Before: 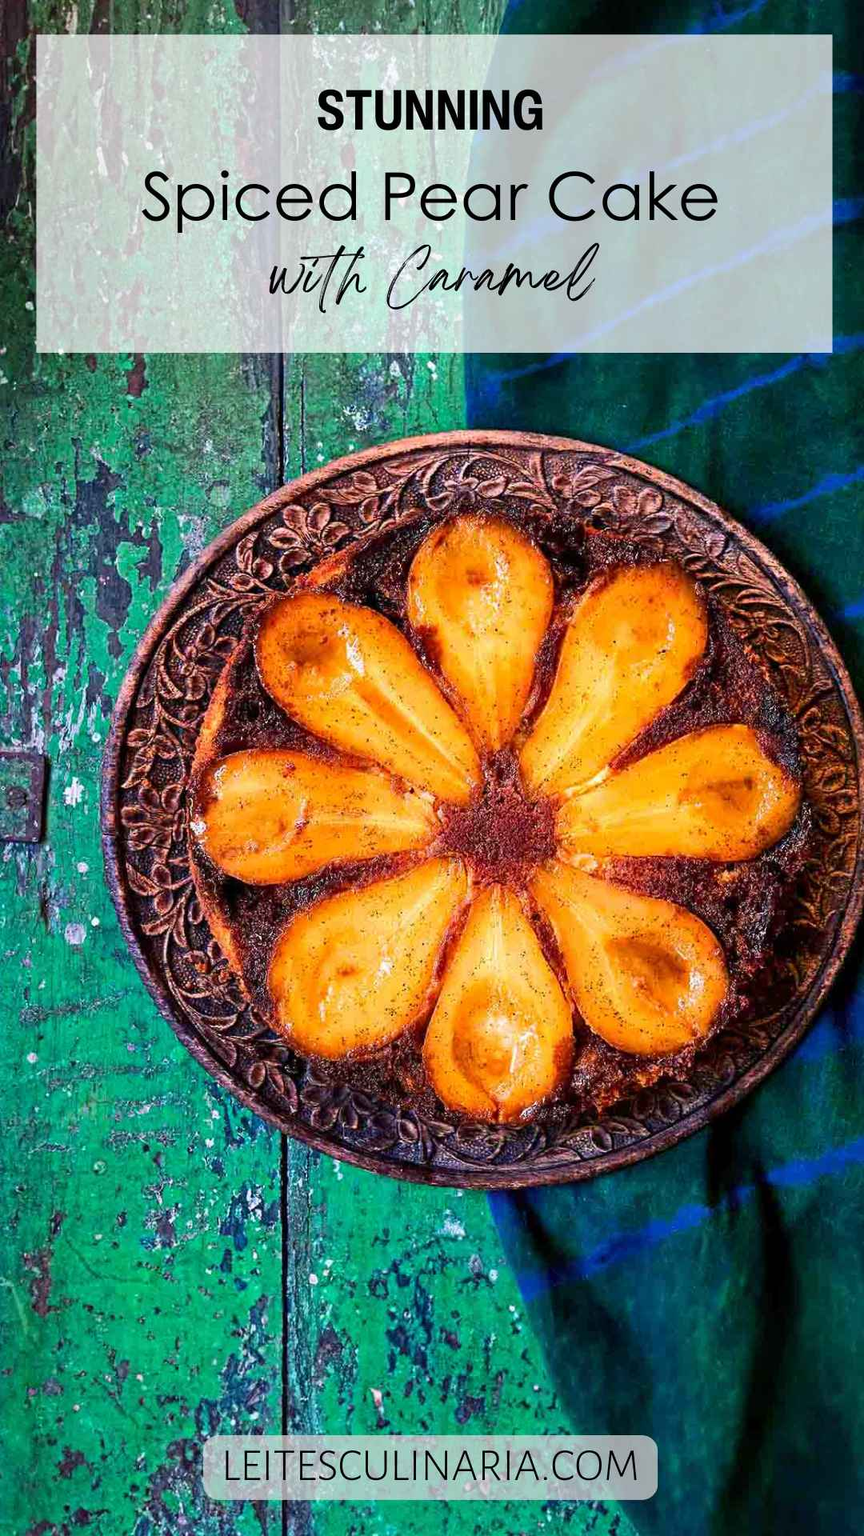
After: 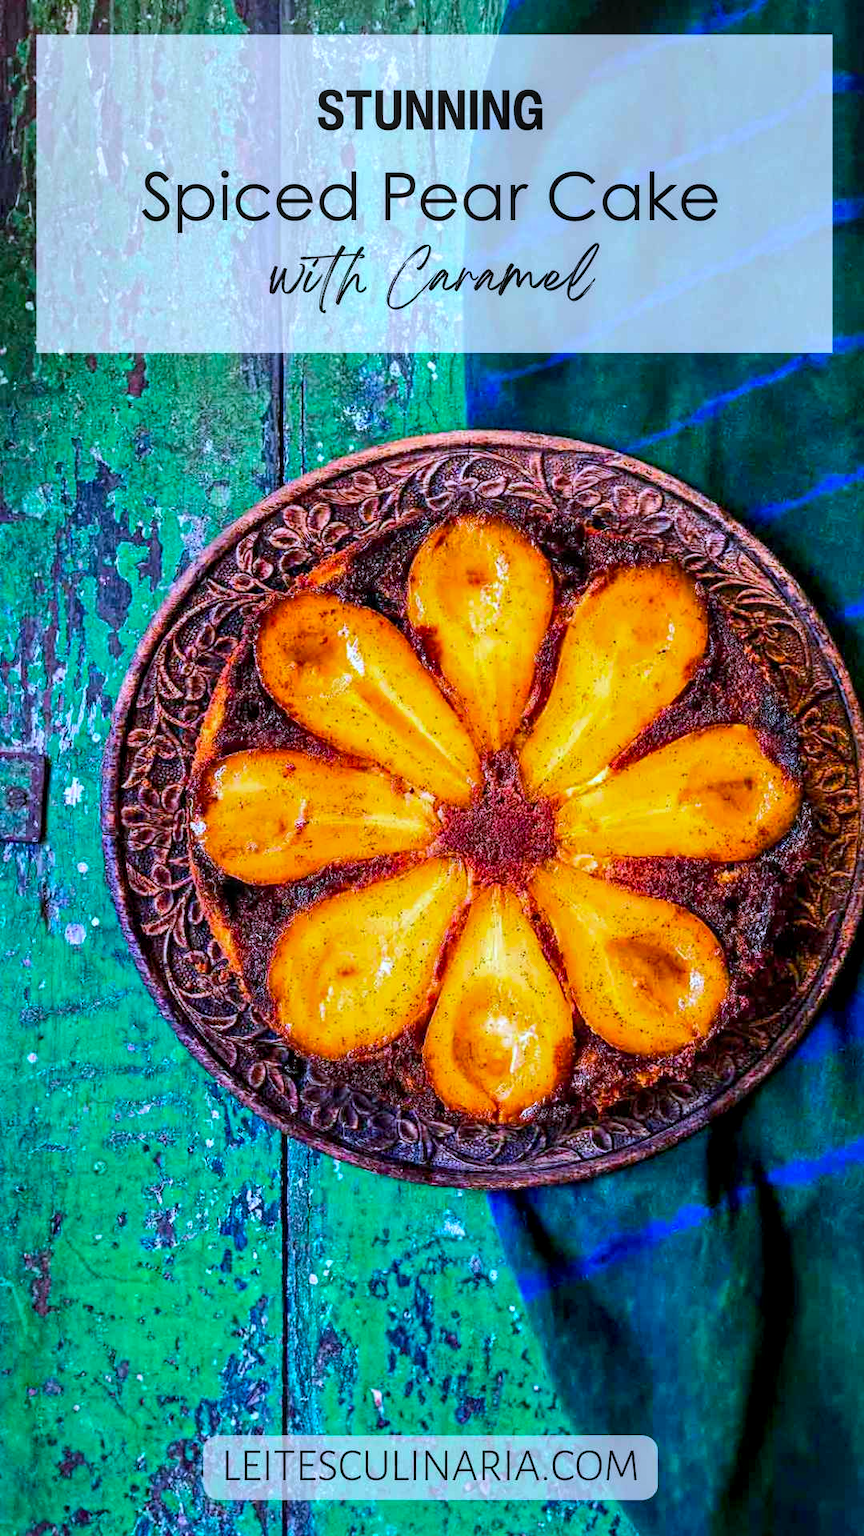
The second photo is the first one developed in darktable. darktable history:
color balance rgb: perceptual saturation grading › global saturation 25%, perceptual brilliance grading › mid-tones 10%, perceptual brilliance grading › shadows 15%, global vibrance 20%
white balance: red 0.926, green 1.003, blue 1.133
local contrast: on, module defaults
